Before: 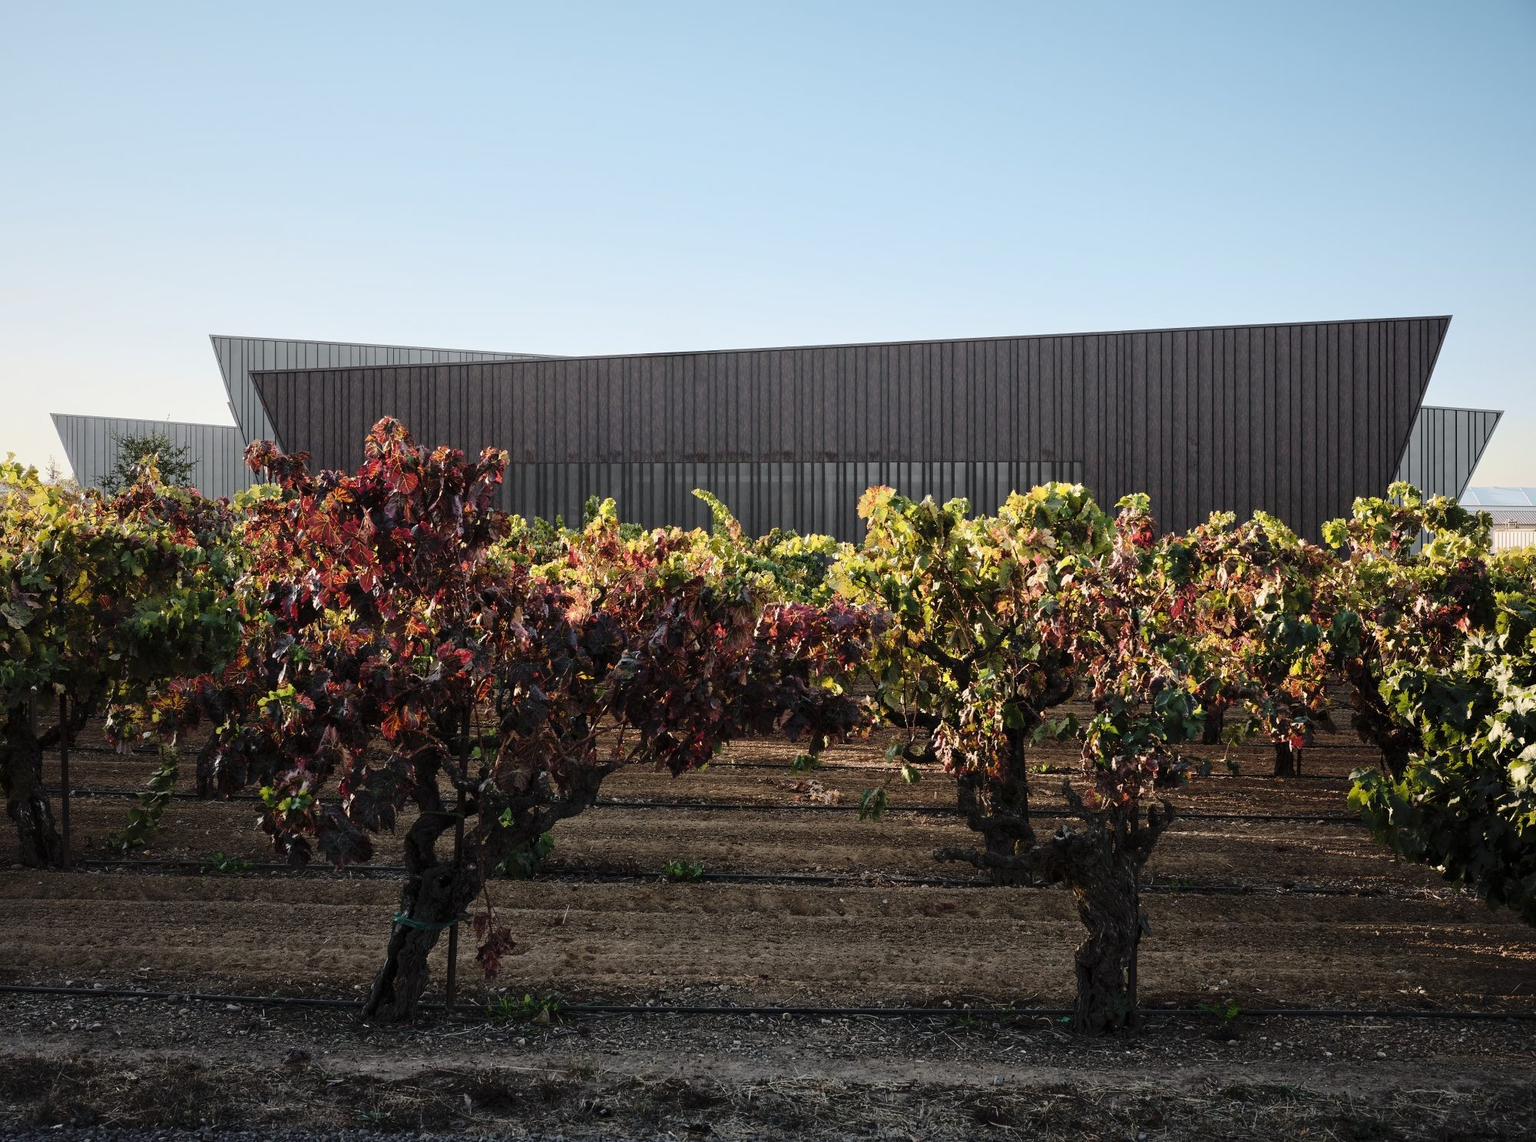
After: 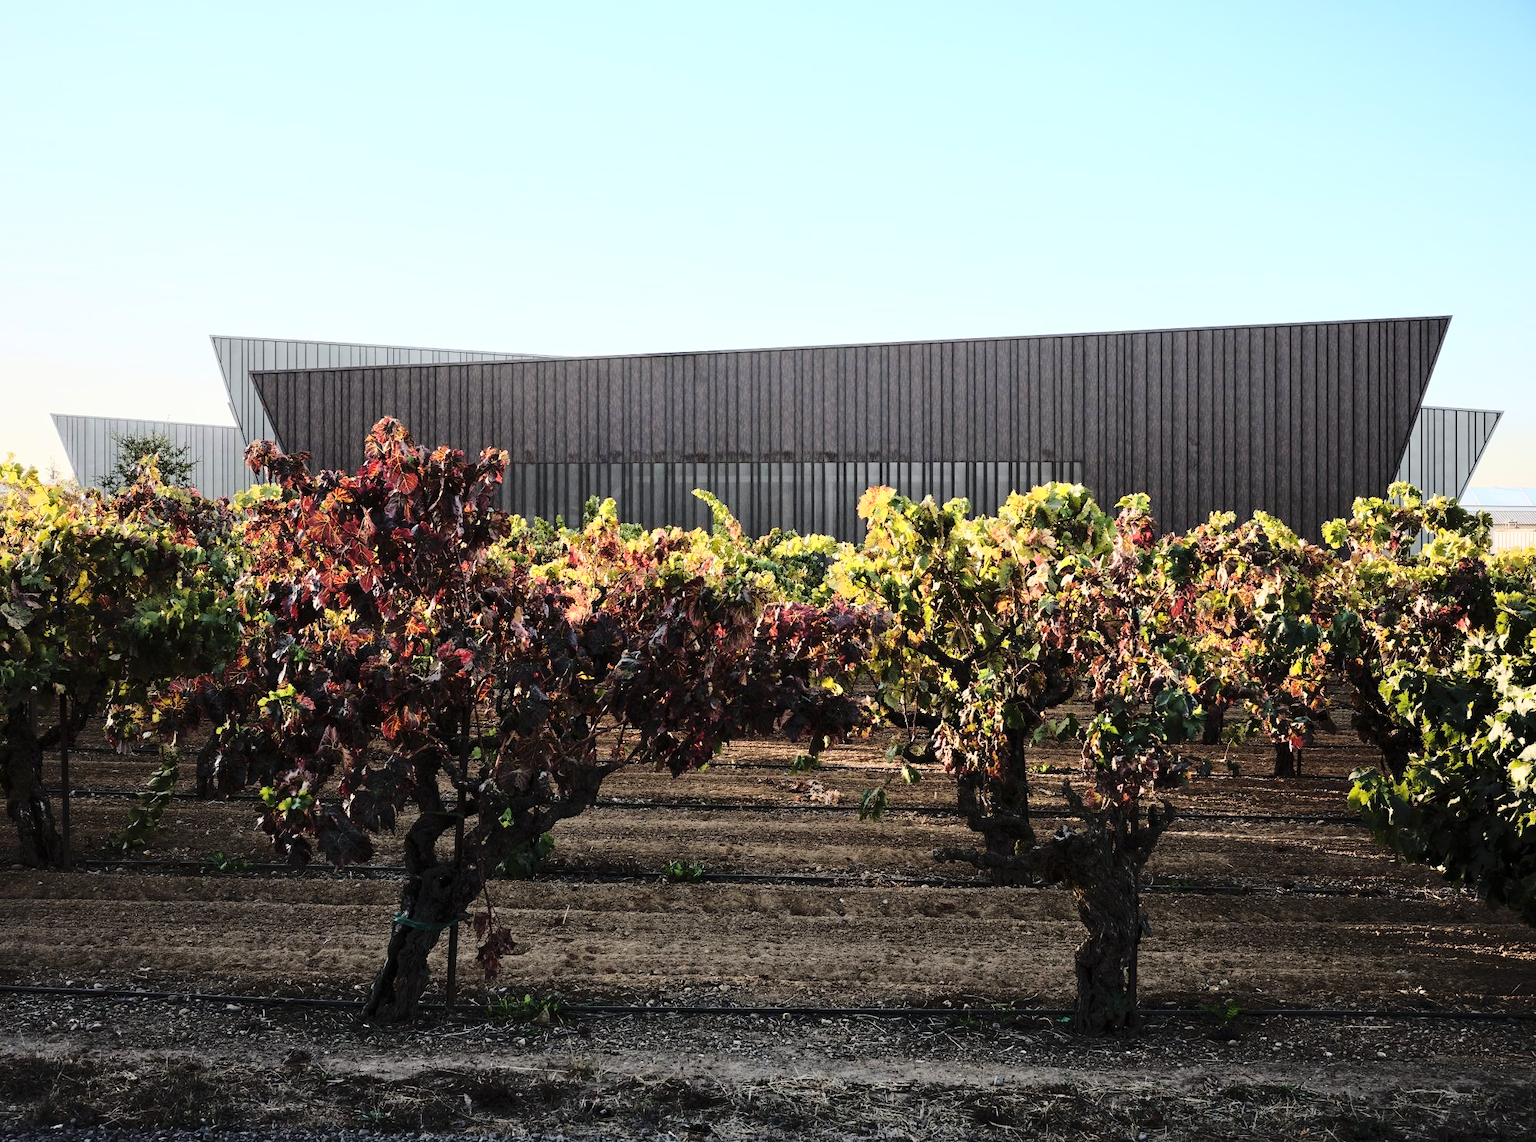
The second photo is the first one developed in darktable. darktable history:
color zones: curves: ch0 [(0.068, 0.464) (0.25, 0.5) (0.48, 0.508) (0.75, 0.536) (0.886, 0.476) (0.967, 0.456)]; ch1 [(0.066, 0.456) (0.25, 0.5) (0.616, 0.508) (0.746, 0.56) (0.934, 0.444)], mix 33.23%
base curve: curves: ch0 [(0, 0) (0.028, 0.03) (0.121, 0.232) (0.46, 0.748) (0.859, 0.968) (1, 1)]
